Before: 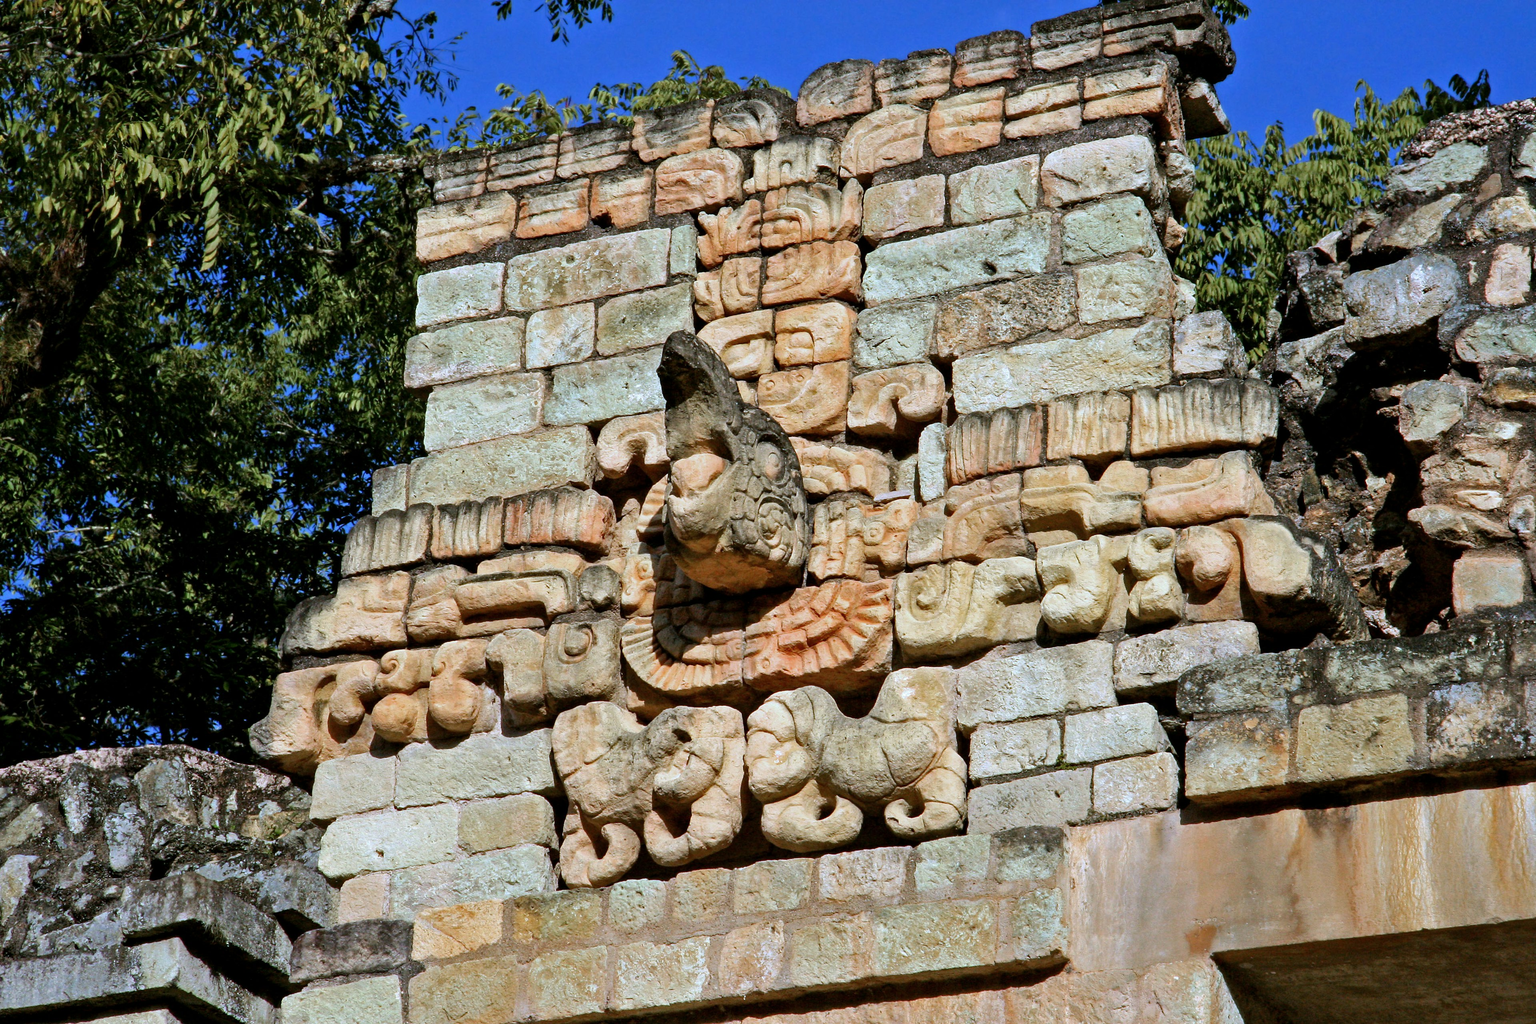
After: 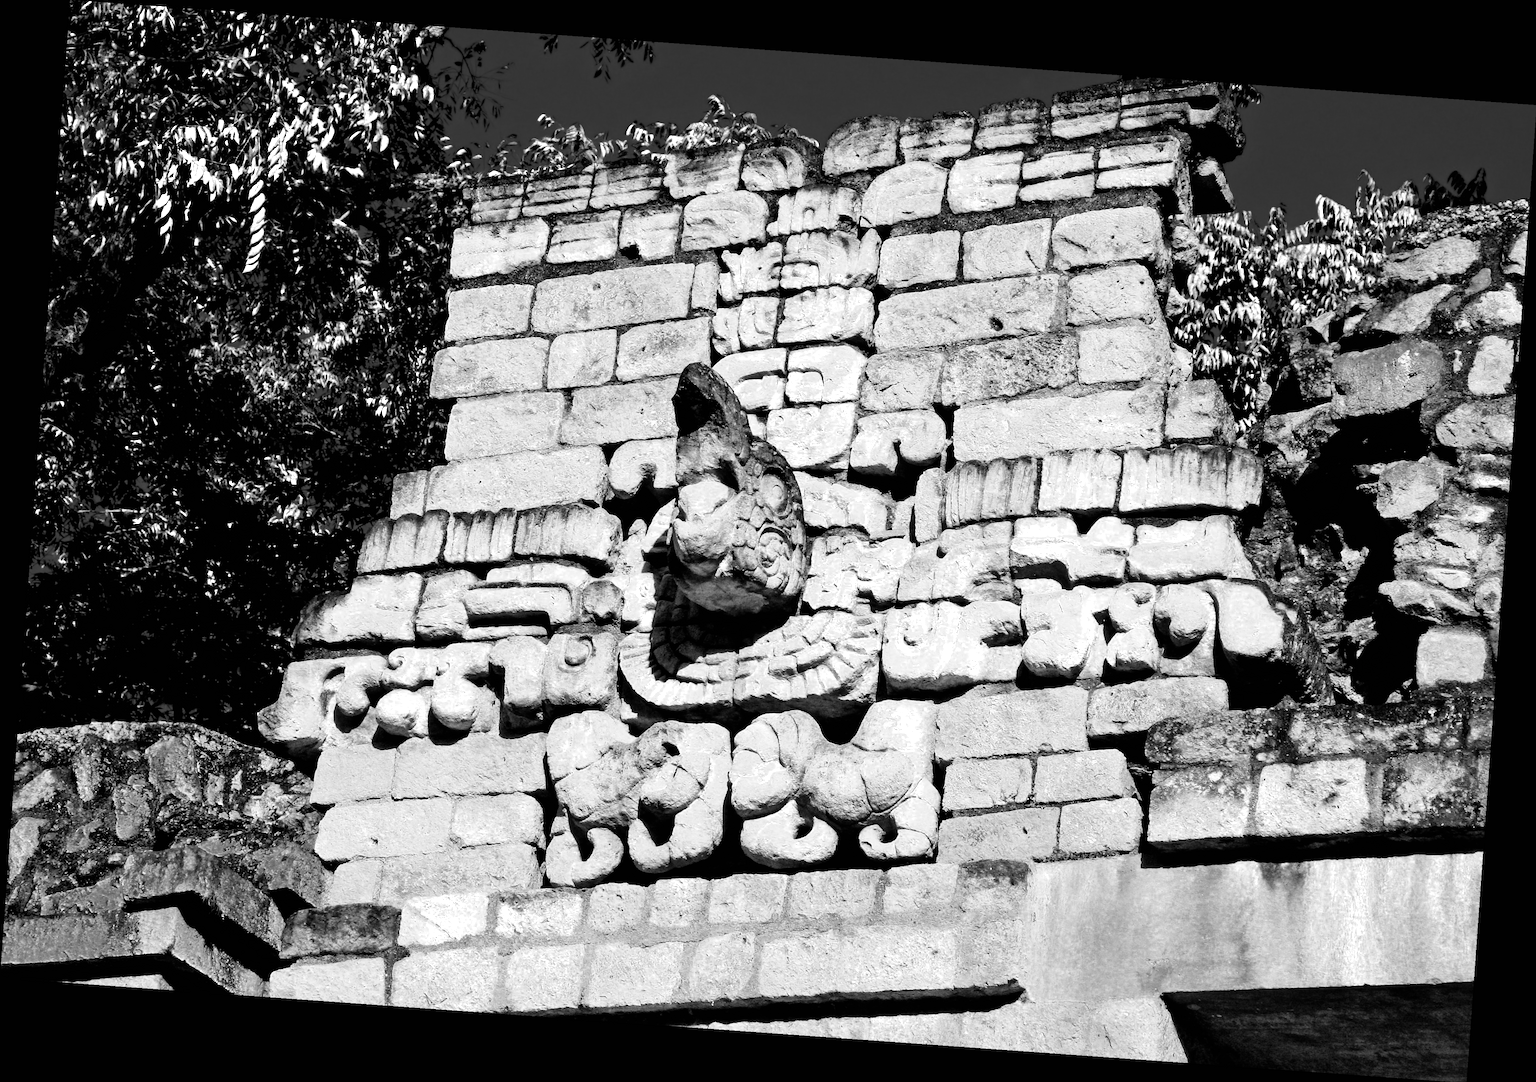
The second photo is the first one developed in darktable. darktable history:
filmic rgb: black relative exposure -8.2 EV, white relative exposure 2.2 EV, threshold 3 EV, hardness 7.11, latitude 75%, contrast 1.325, highlights saturation mix -2%, shadows ↔ highlights balance 30%, preserve chrominance no, color science v5 (2021), contrast in shadows safe, contrast in highlights safe, enable highlight reconstruction true
color zones: curves: ch0 [(0, 0.554) (0.146, 0.662) (0.293, 0.86) (0.503, 0.774) (0.637, 0.106) (0.74, 0.072) (0.866, 0.488) (0.998, 0.569)]; ch1 [(0, 0) (0.143, 0) (0.286, 0) (0.429, 0) (0.571, 0) (0.714, 0) (0.857, 0)]
rotate and perspective: rotation 4.1°, automatic cropping off
white balance: emerald 1
